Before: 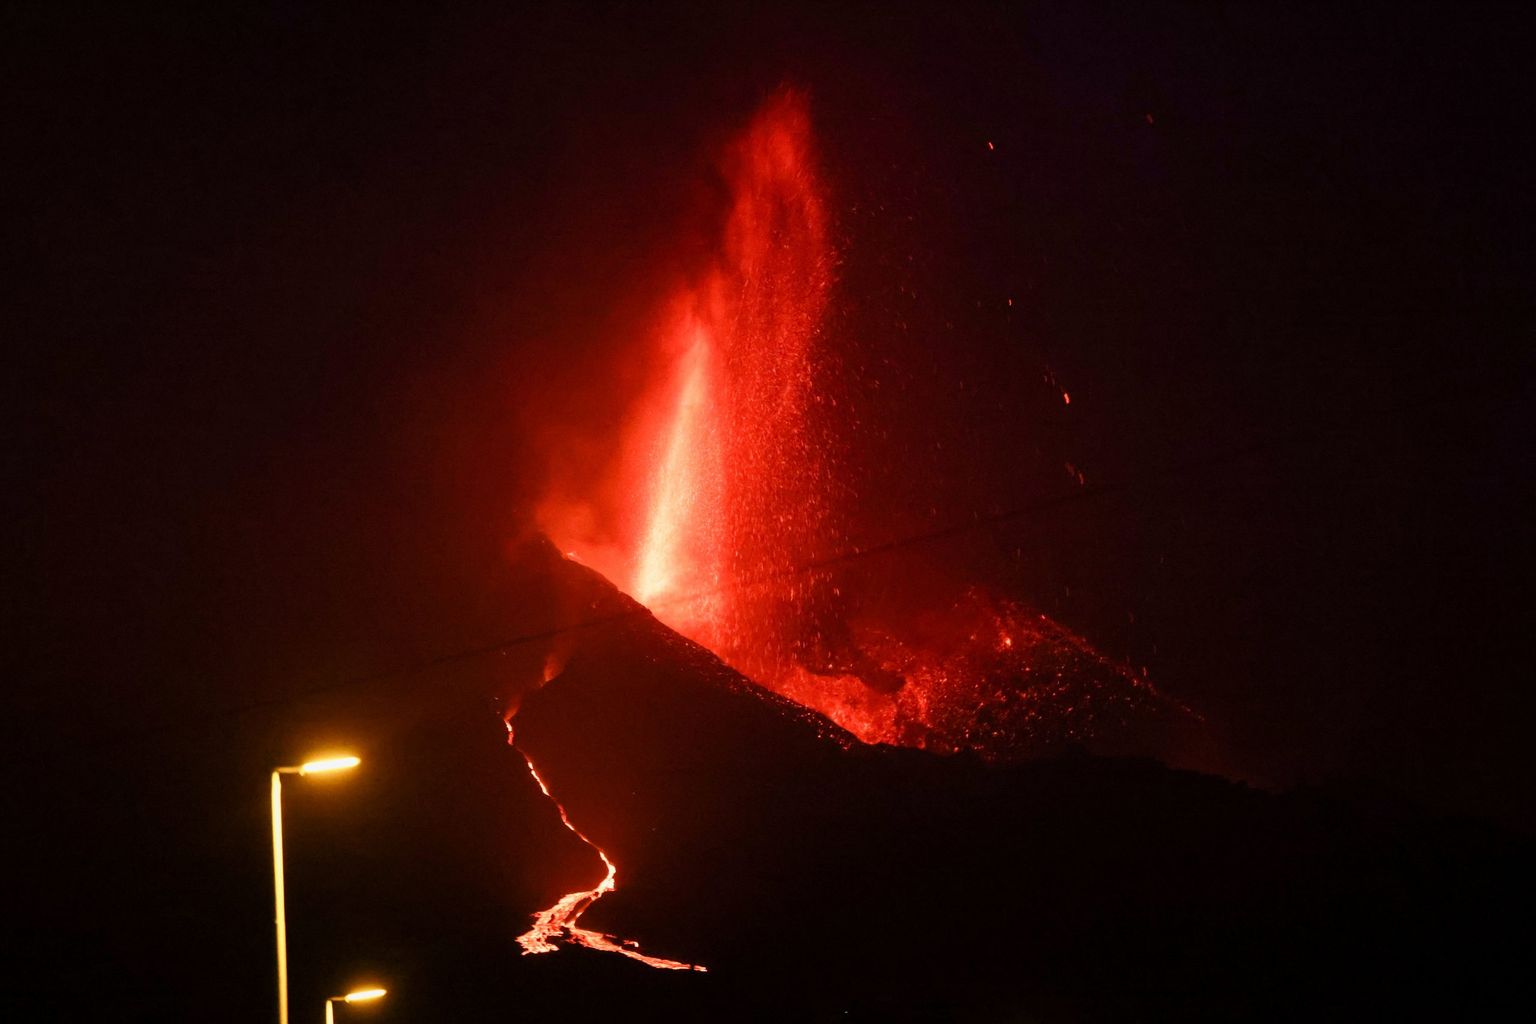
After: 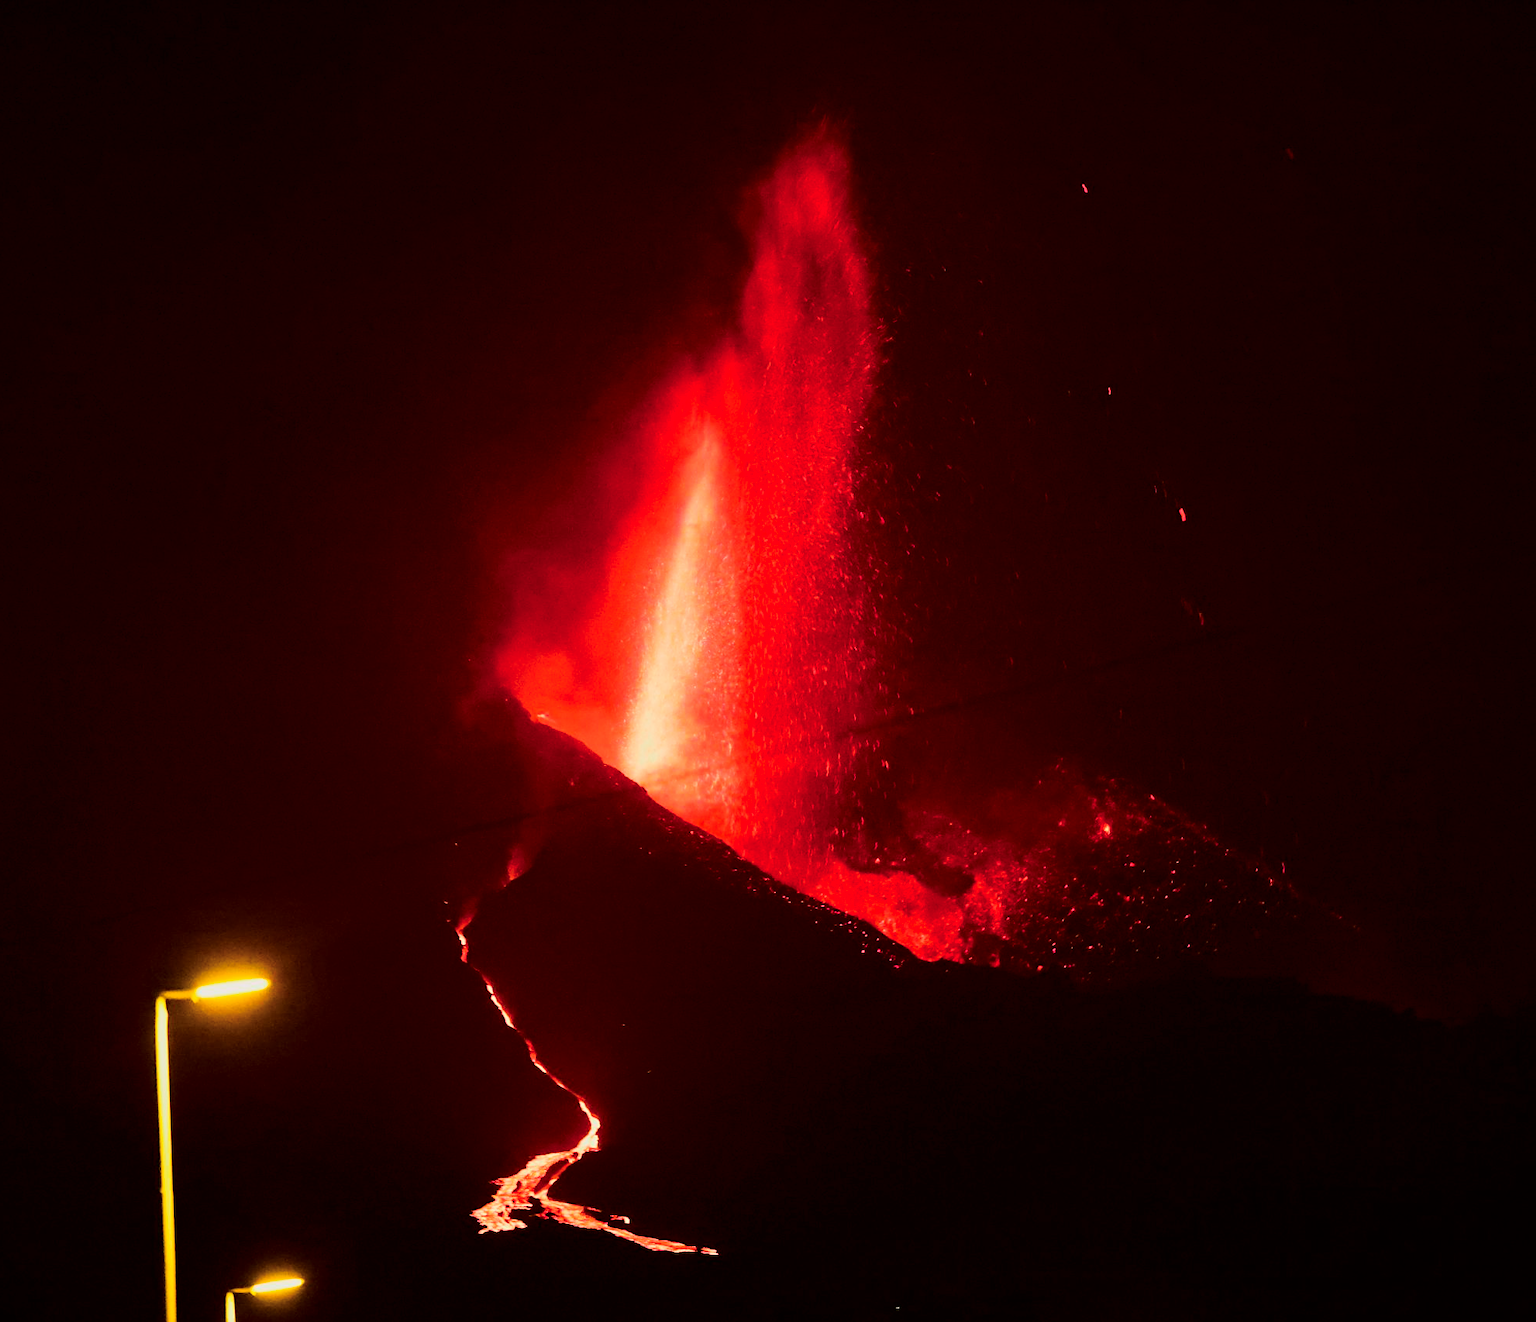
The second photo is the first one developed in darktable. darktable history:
color balance rgb: linear chroma grading › global chroma 15%, perceptual saturation grading › global saturation 30%
crop: left 9.88%, right 12.664%
tone curve: curves: ch0 [(0, 0) (0.049, 0.01) (0.154, 0.081) (0.491, 0.56) (0.739, 0.794) (0.992, 0.937)]; ch1 [(0, 0) (0.172, 0.123) (0.317, 0.272) (0.401, 0.422) (0.499, 0.497) (0.531, 0.54) (0.615, 0.603) (0.741, 0.783) (1, 1)]; ch2 [(0, 0) (0.411, 0.424) (0.462, 0.483) (0.544, 0.56) (0.686, 0.638) (1, 1)], color space Lab, independent channels, preserve colors none
sharpen: on, module defaults
